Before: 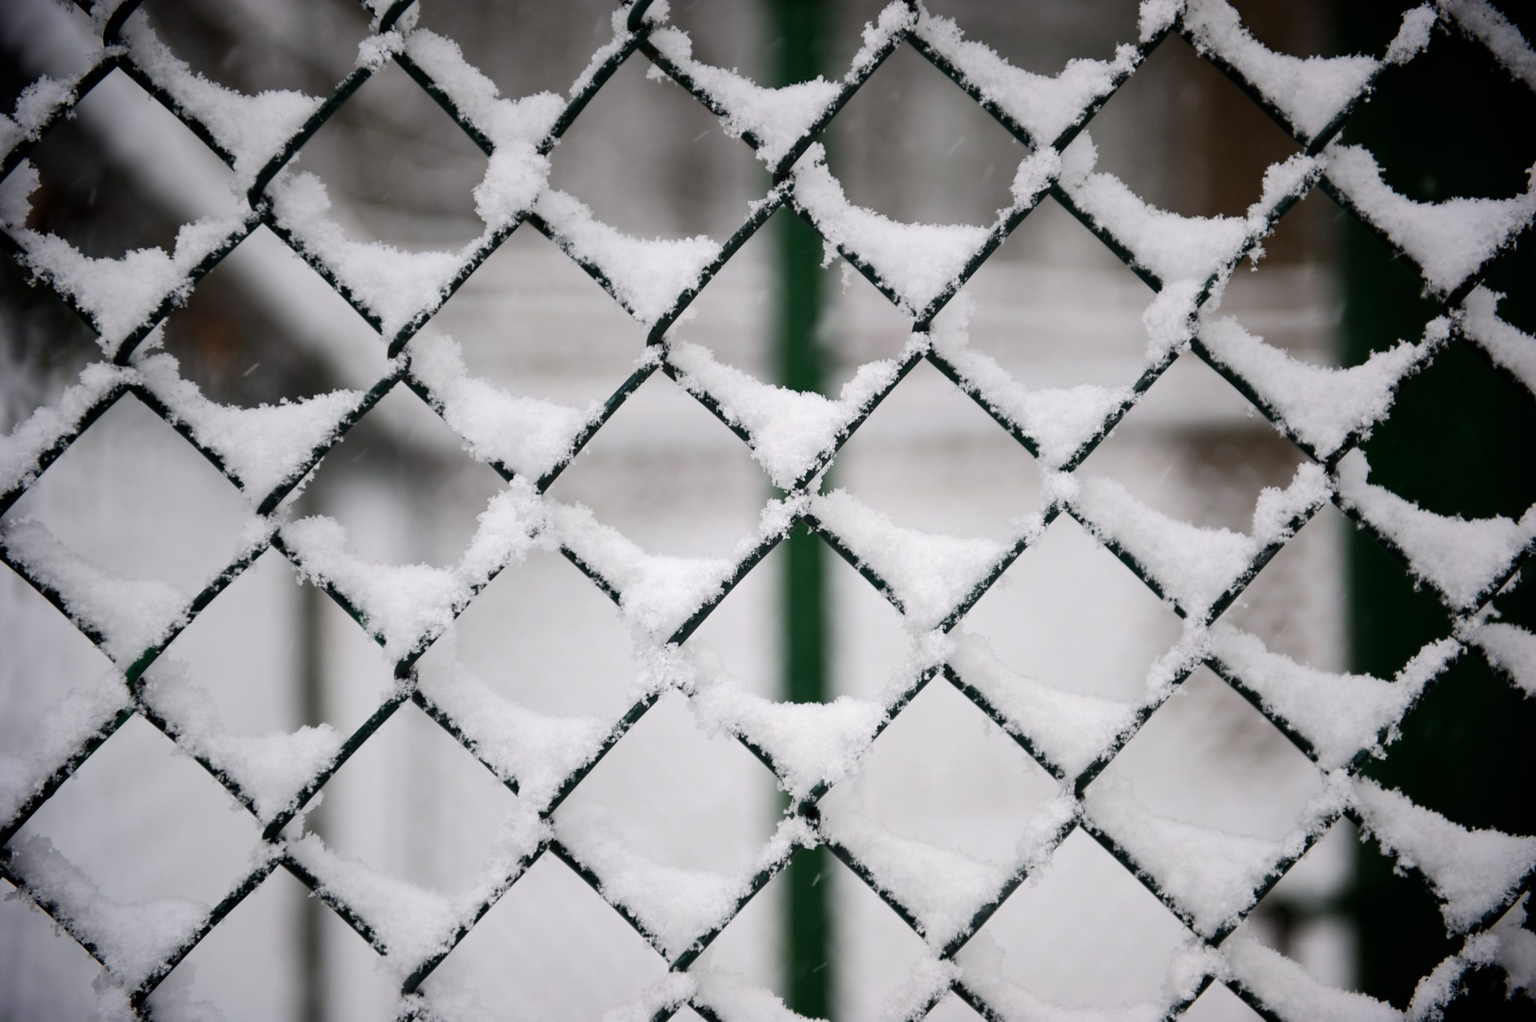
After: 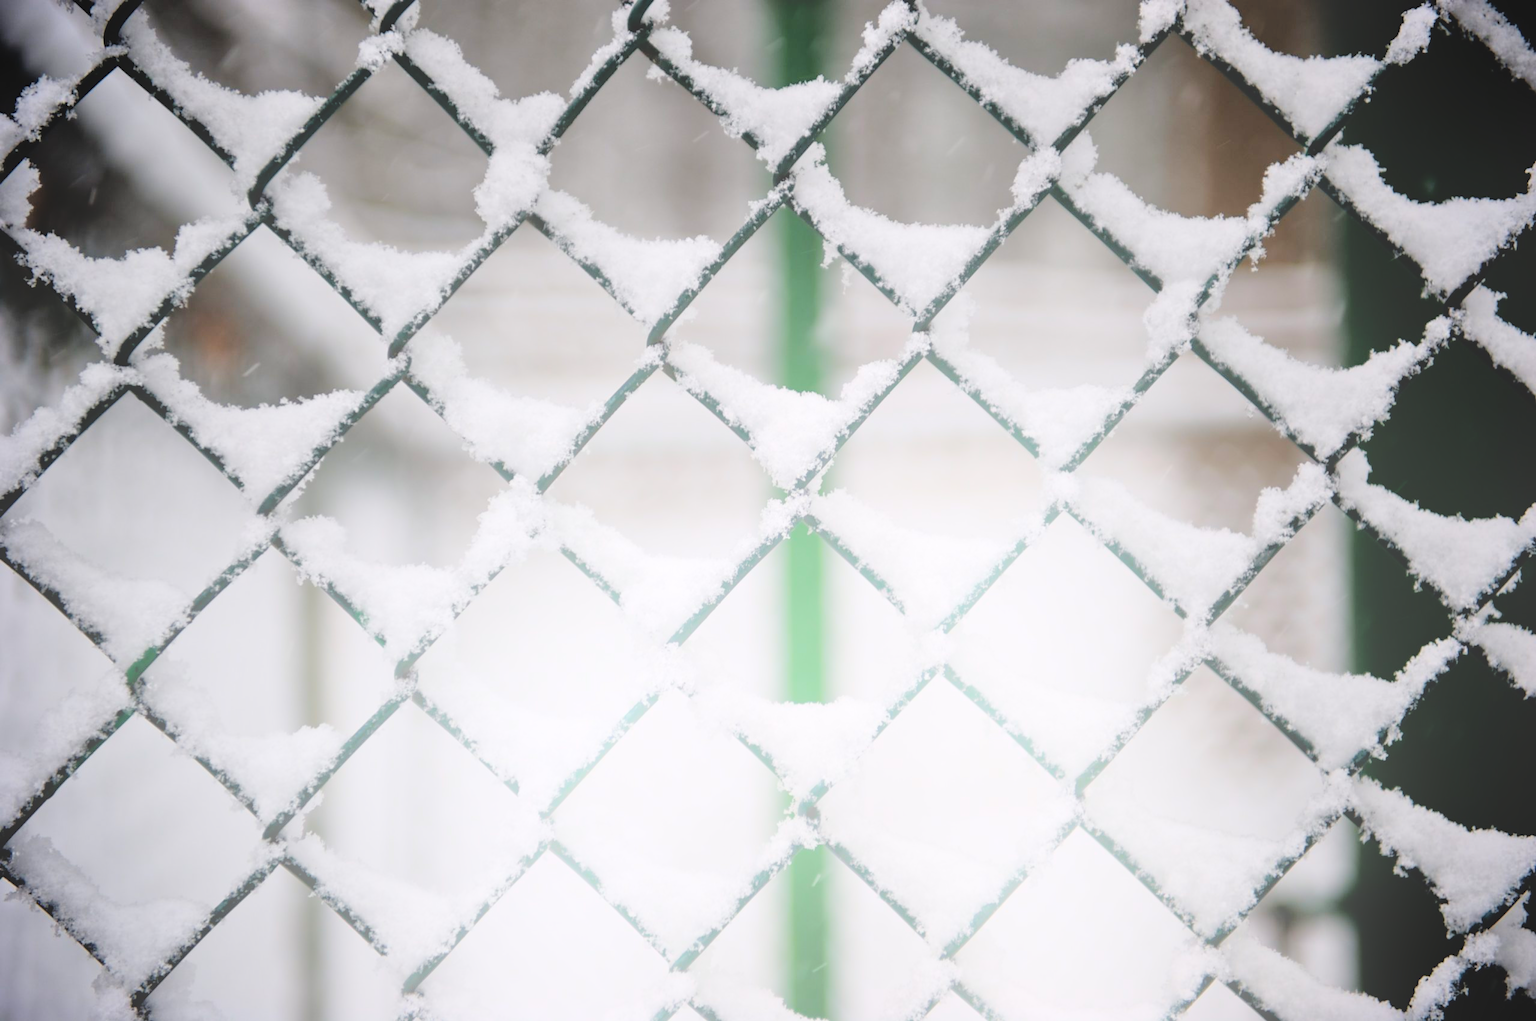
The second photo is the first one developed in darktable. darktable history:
bloom: size 40%
tone equalizer: -7 EV 0.15 EV, -6 EV 0.6 EV, -5 EV 1.15 EV, -4 EV 1.33 EV, -3 EV 1.15 EV, -2 EV 0.6 EV, -1 EV 0.15 EV, mask exposure compensation -0.5 EV
